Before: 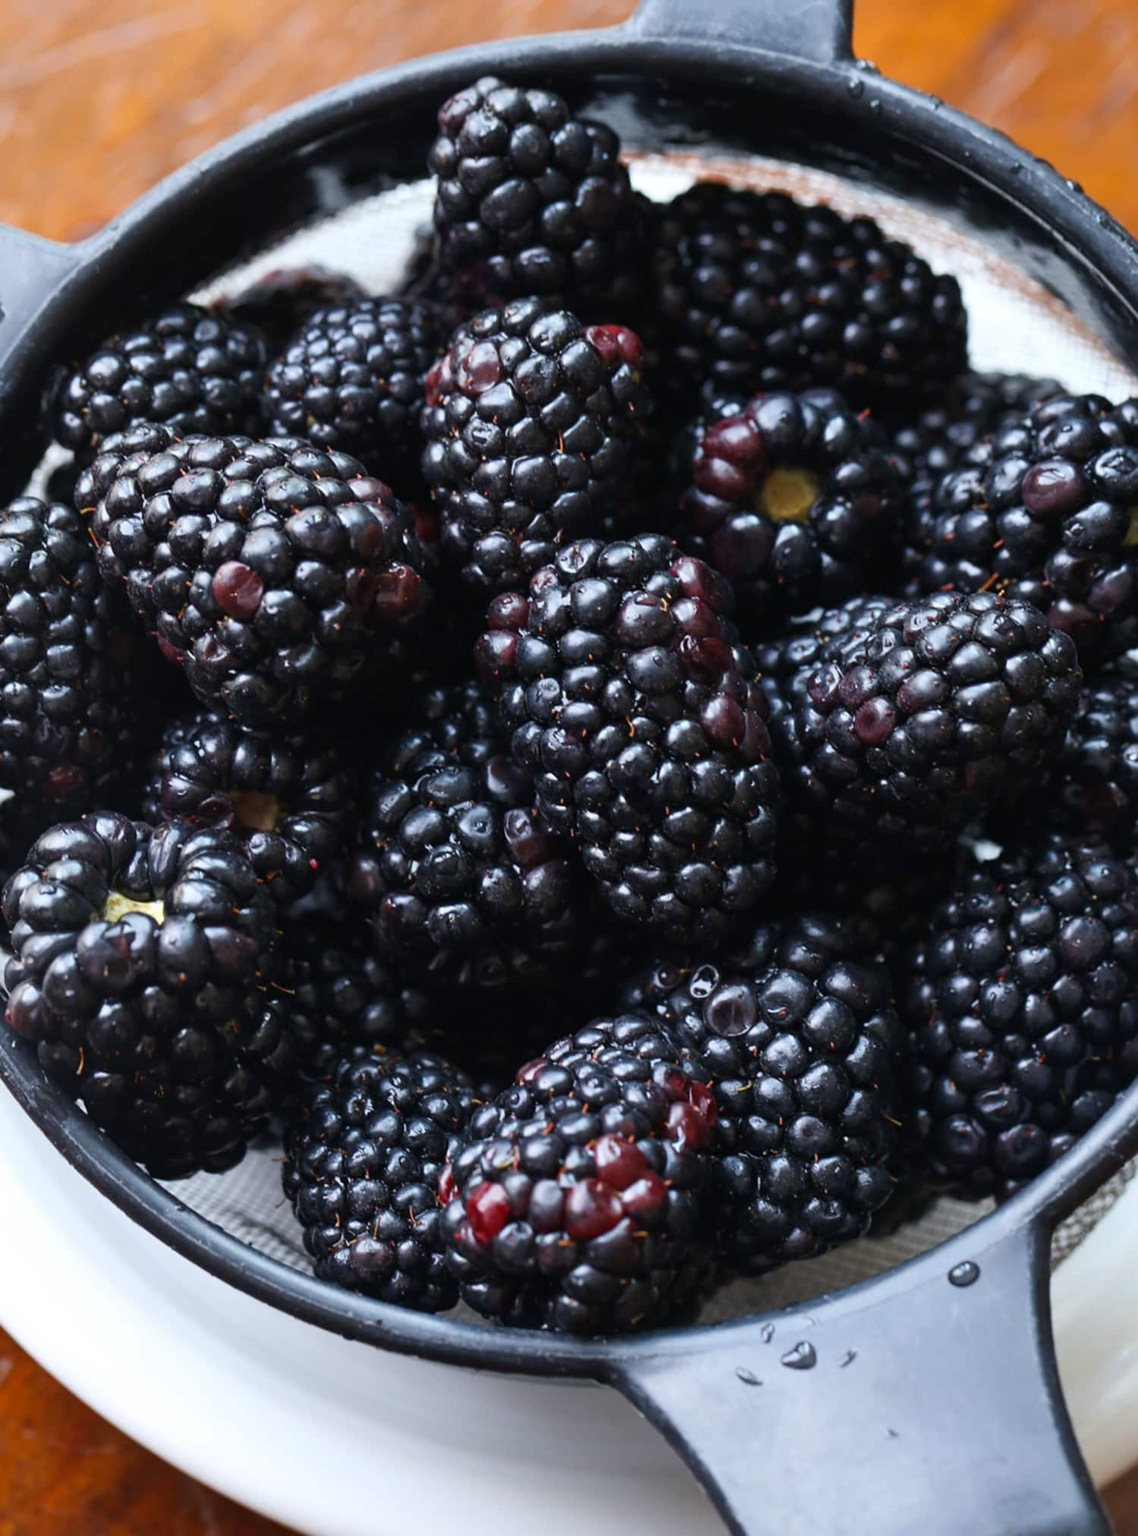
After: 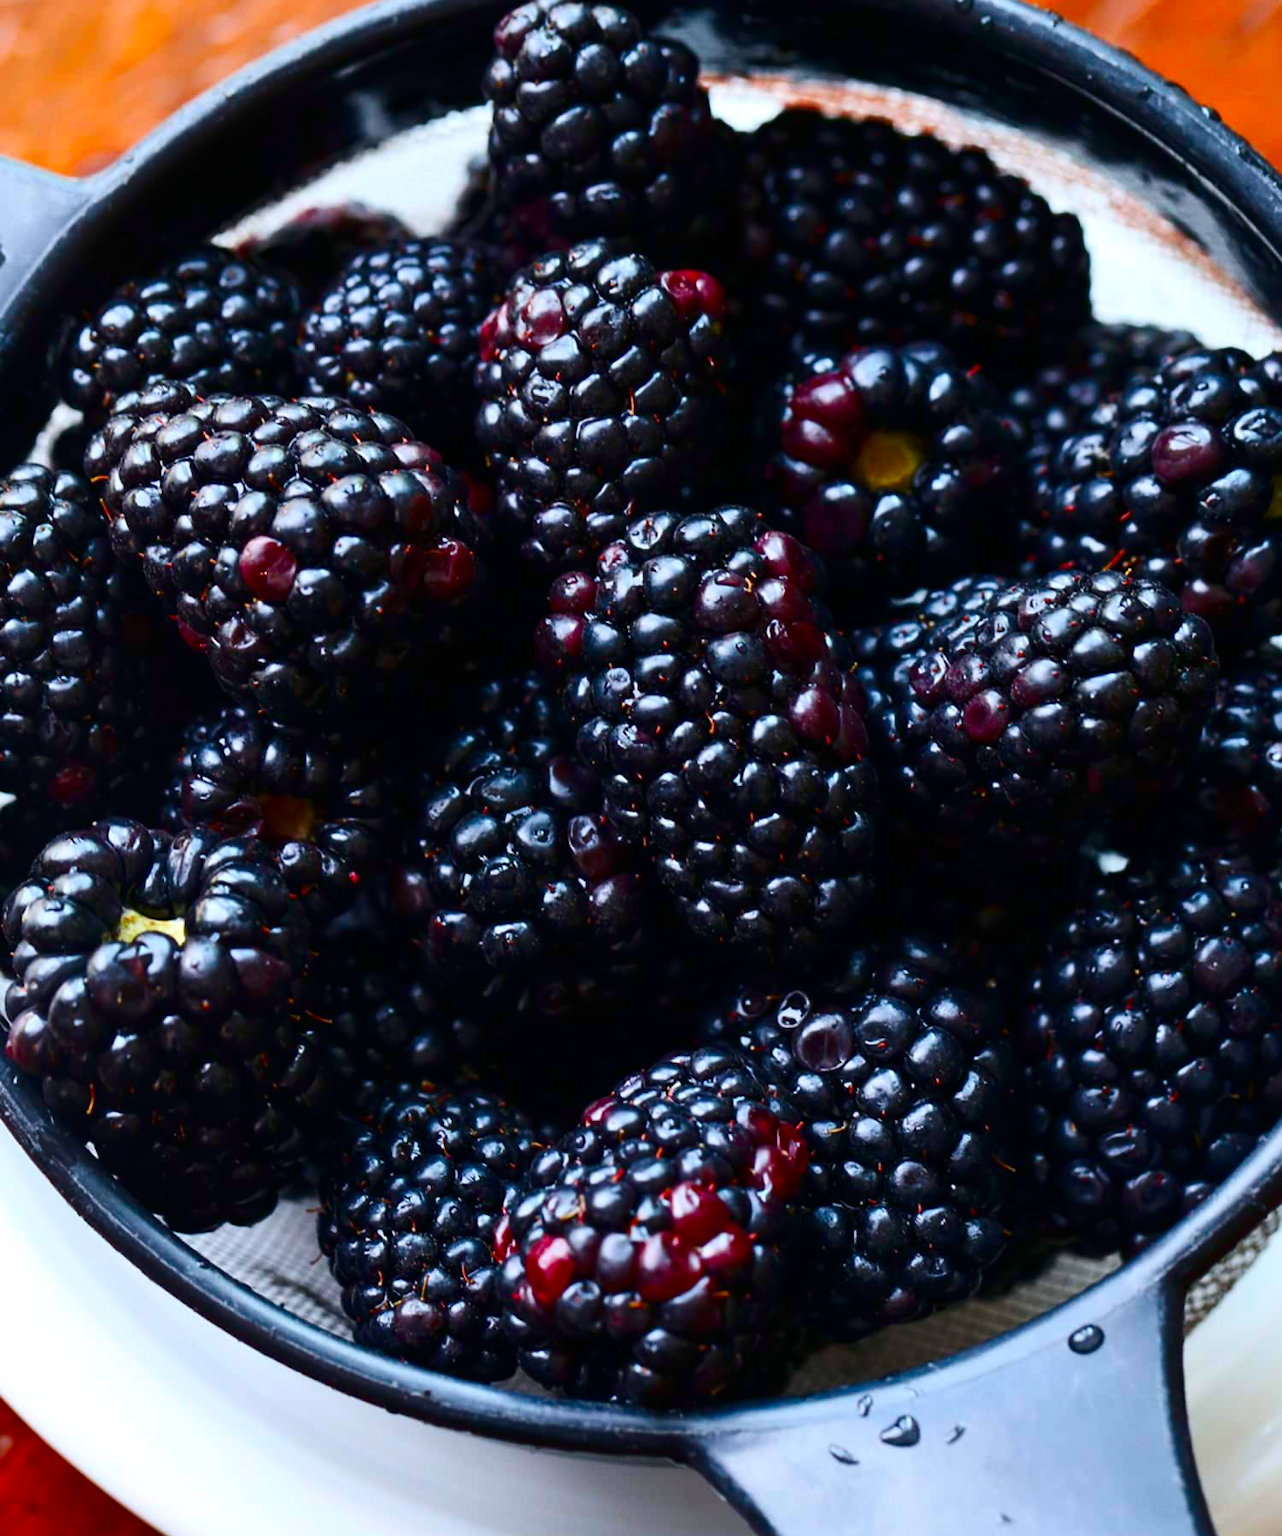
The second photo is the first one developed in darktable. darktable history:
crop and rotate: top 5.609%, bottom 5.609%
color contrast: green-magenta contrast 1.69, blue-yellow contrast 1.49
contrast brightness saturation: contrast 0.2, brightness -0.11, saturation 0.1
rotate and perspective: automatic cropping original format, crop left 0, crop top 0
base curve: curves: ch0 [(0, 0) (0.283, 0.295) (1, 1)], preserve colors none
